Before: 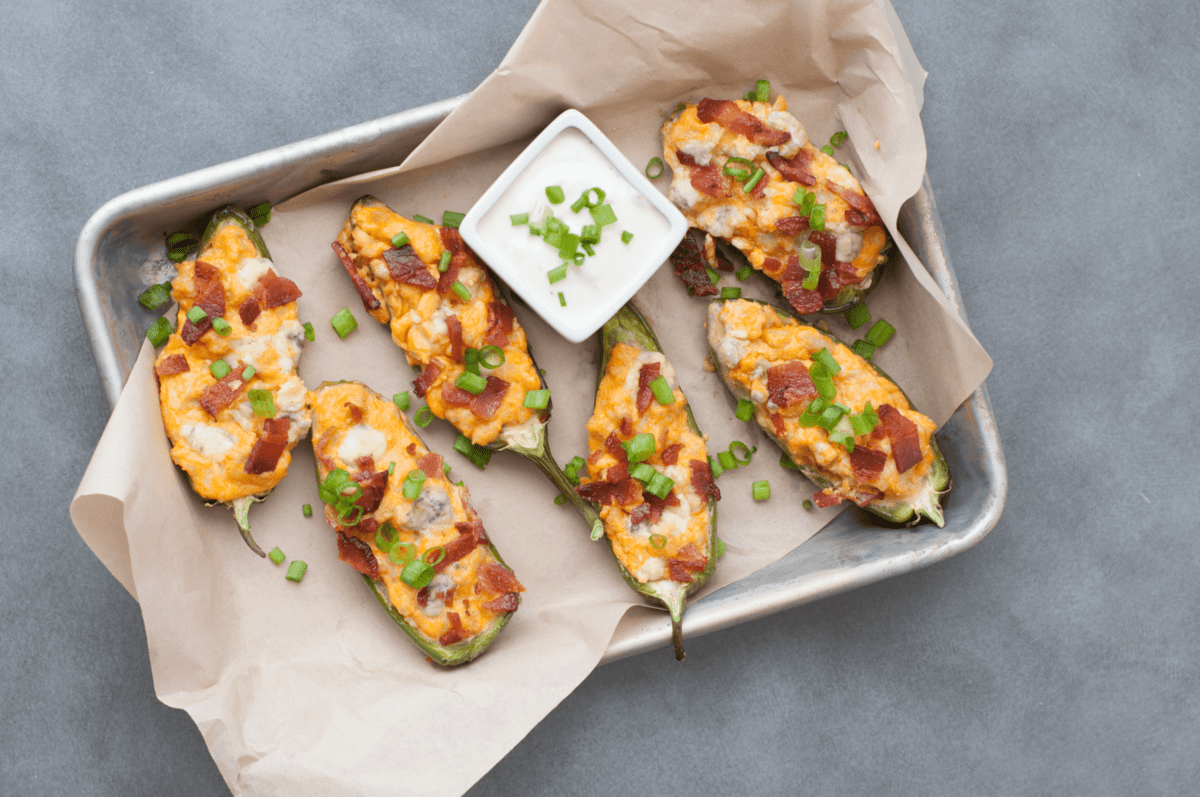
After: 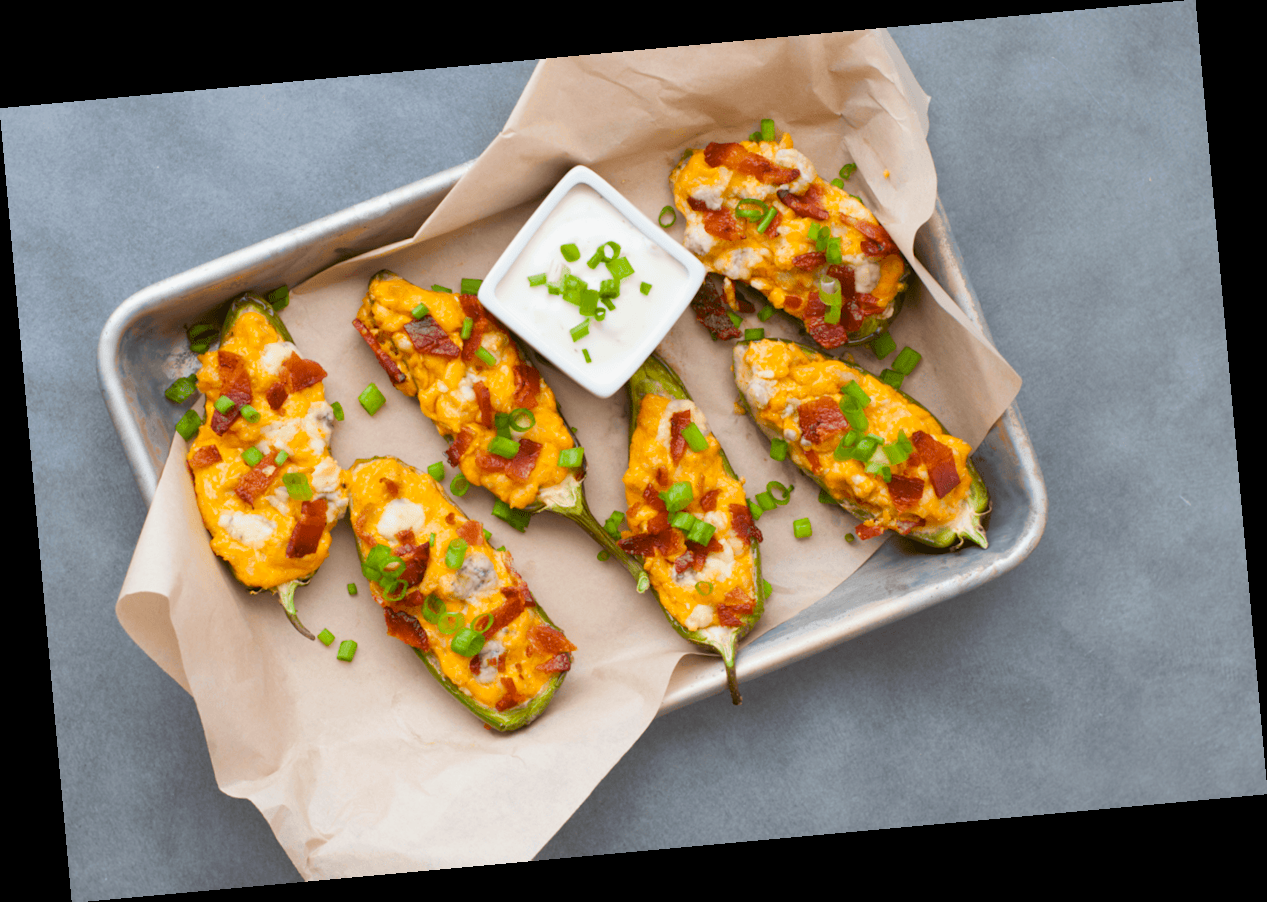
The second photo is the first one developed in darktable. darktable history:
color balance rgb: linear chroma grading › global chroma 15%, perceptual saturation grading › global saturation 30%
rotate and perspective: rotation -5.2°, automatic cropping off
